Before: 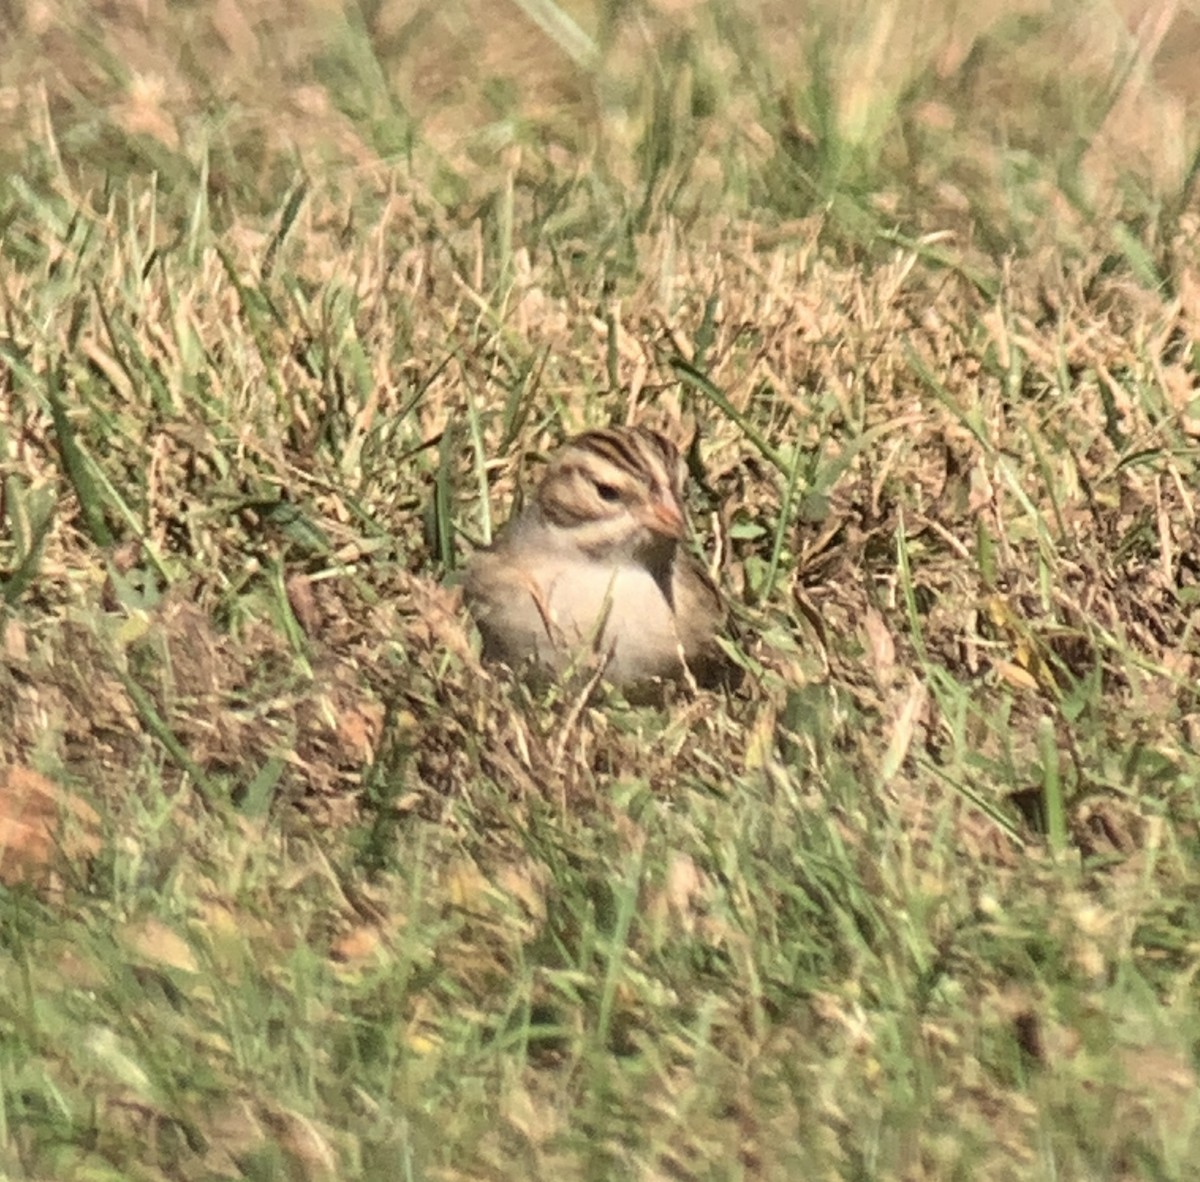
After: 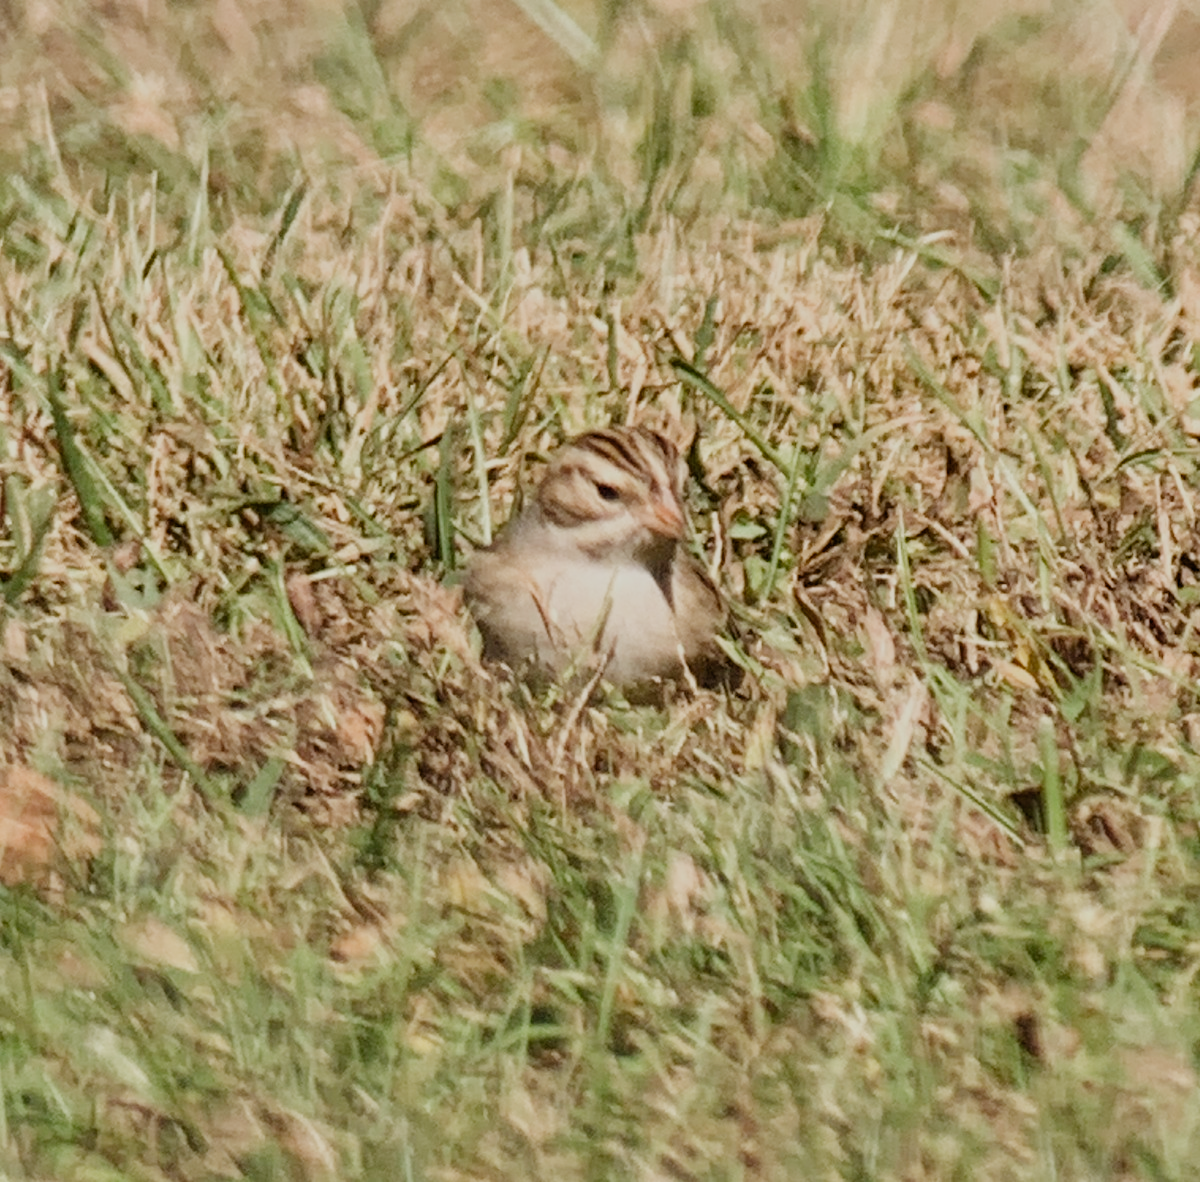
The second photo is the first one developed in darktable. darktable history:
filmic rgb: black relative exposure -7.65 EV, white relative exposure 4.56 EV, hardness 3.61, preserve chrominance no, color science v5 (2021)
